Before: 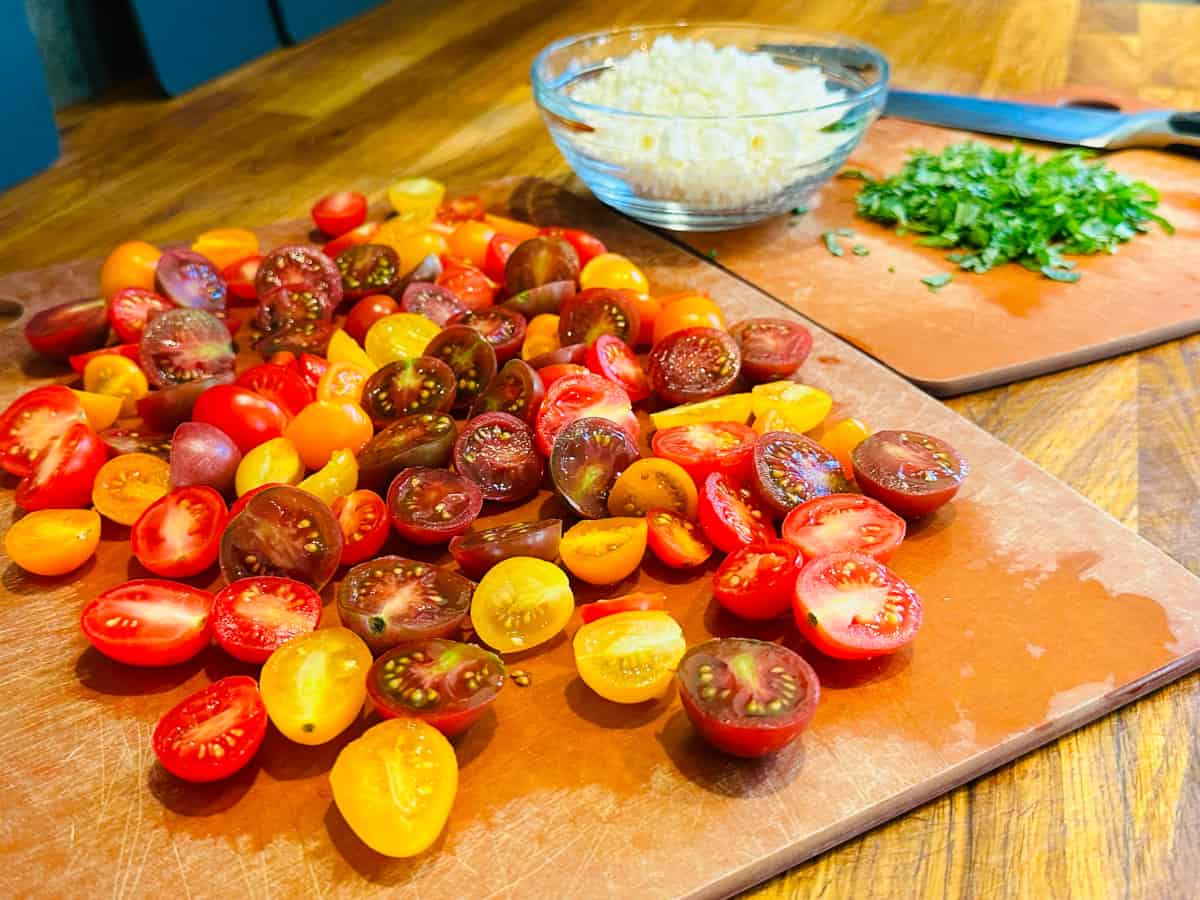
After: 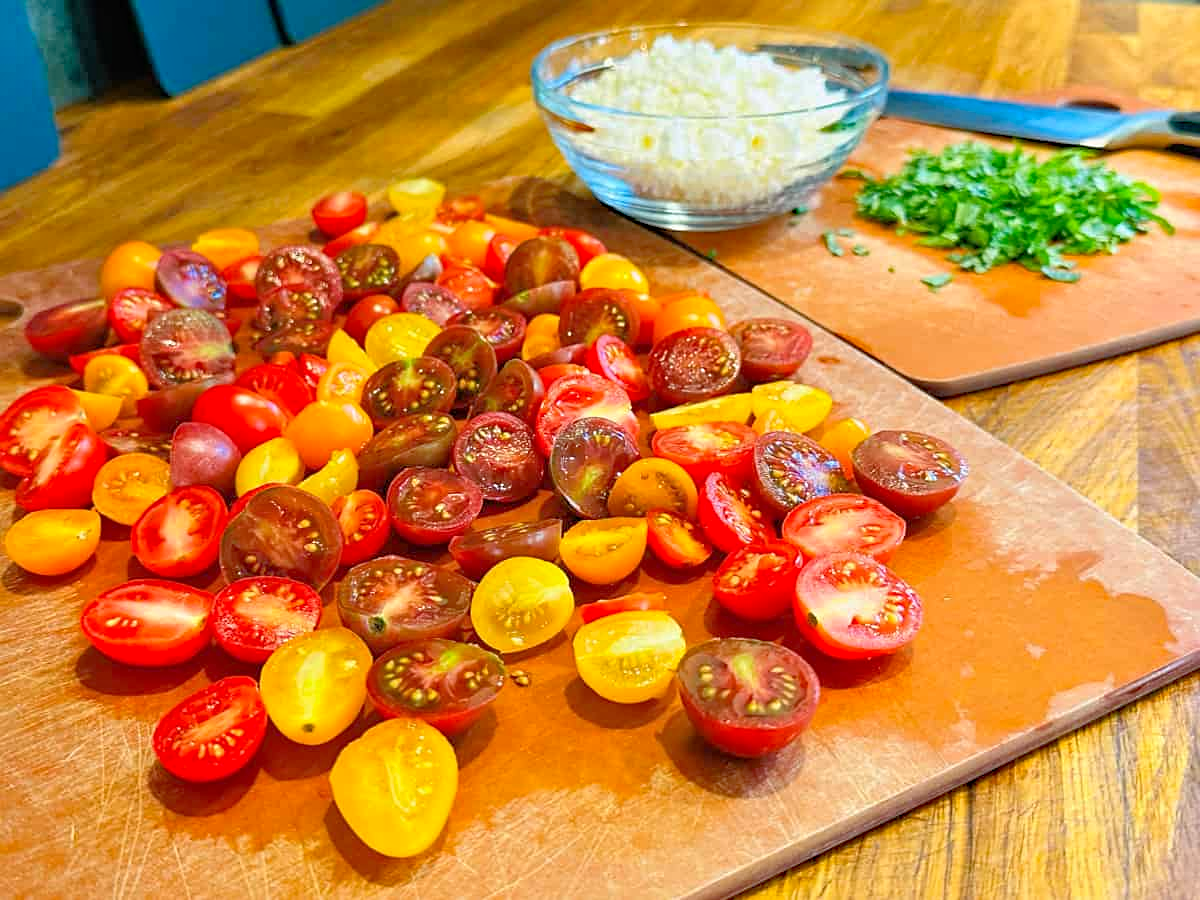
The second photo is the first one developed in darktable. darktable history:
tone equalizer: -7 EV 0.144 EV, -6 EV 0.624 EV, -5 EV 1.12 EV, -4 EV 1.33 EV, -3 EV 1.16 EV, -2 EV 0.6 EV, -1 EV 0.154 EV
haze removal: compatibility mode true, adaptive false
sharpen: amount 0.214
